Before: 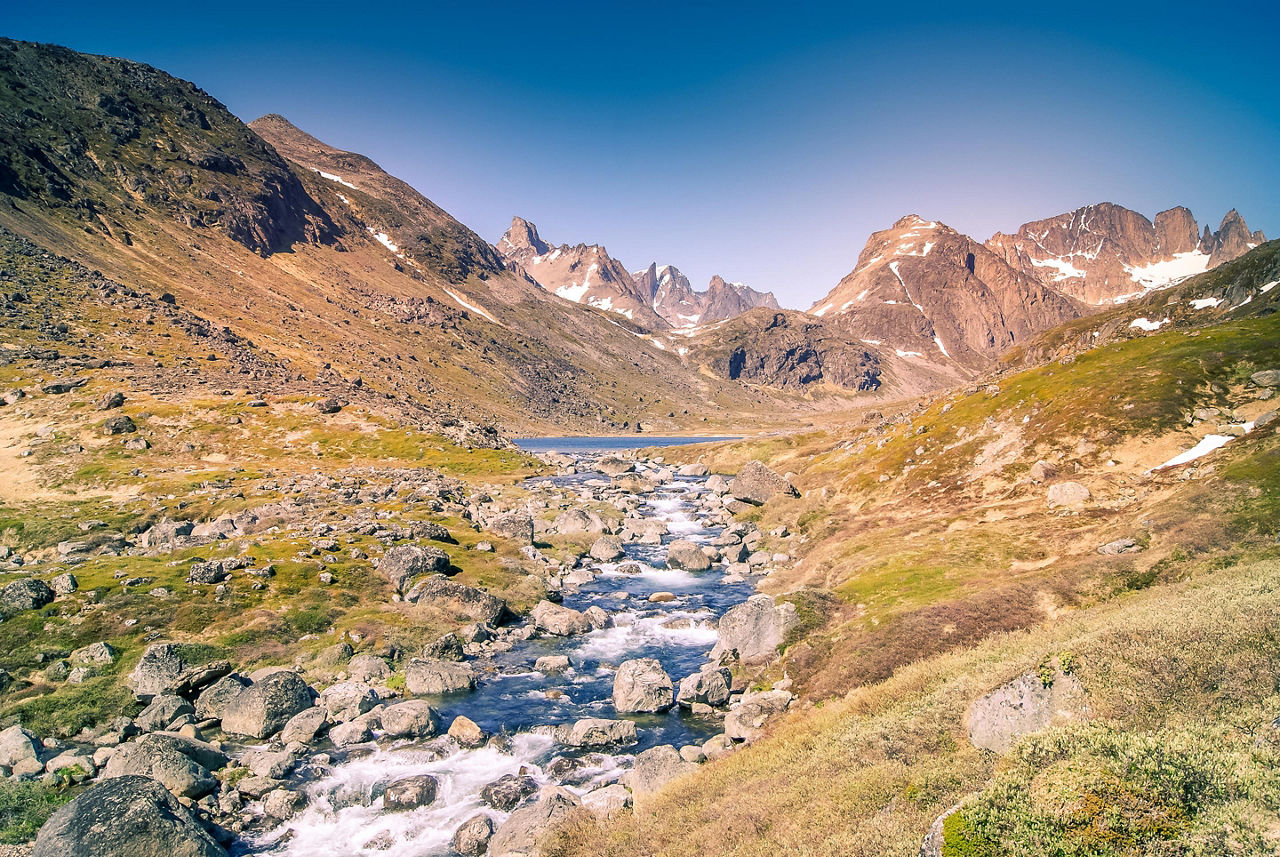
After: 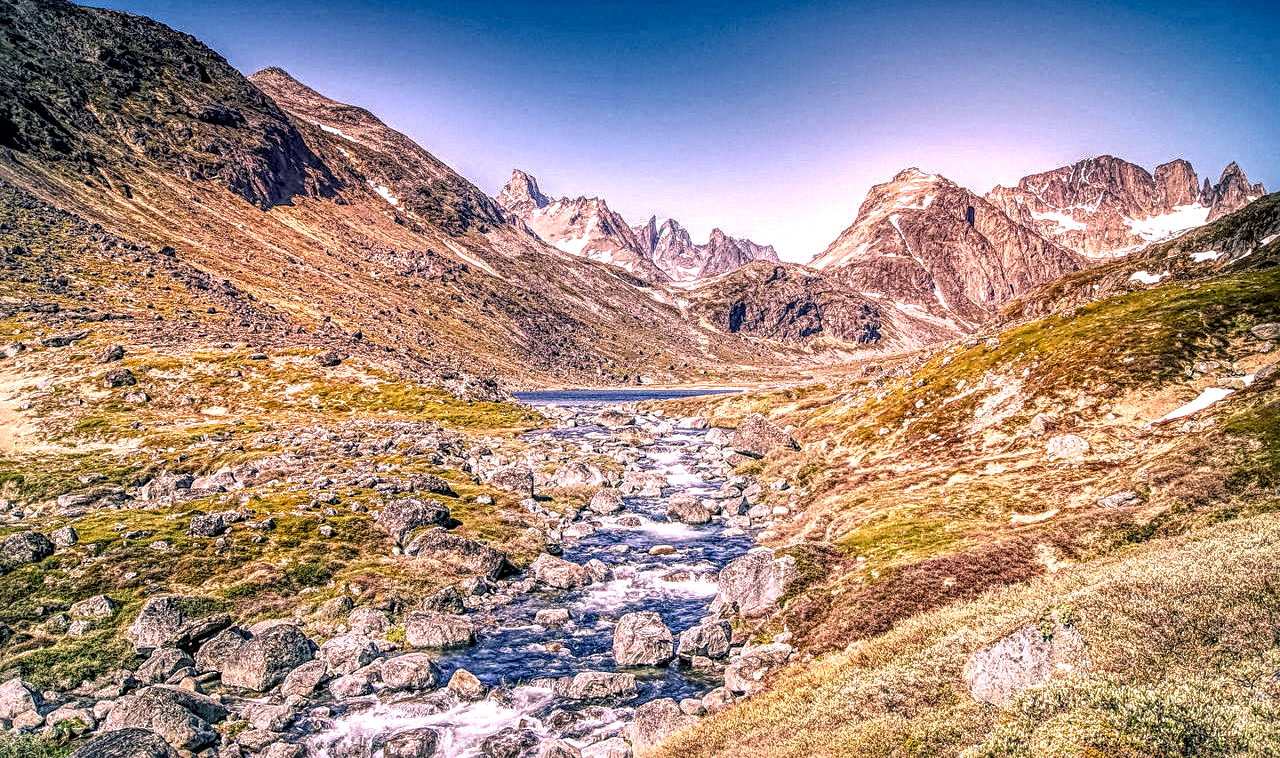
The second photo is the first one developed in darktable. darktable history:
crop and rotate: top 5.524%, bottom 5.95%
sharpen: radius 4
local contrast: highlights 5%, shadows 6%, detail 299%, midtone range 0.302
color calibration: output R [1.063, -0.012, -0.003, 0], output B [-0.079, 0.047, 1, 0], illuminant as shot in camera, x 0.358, y 0.373, temperature 4628.91 K
